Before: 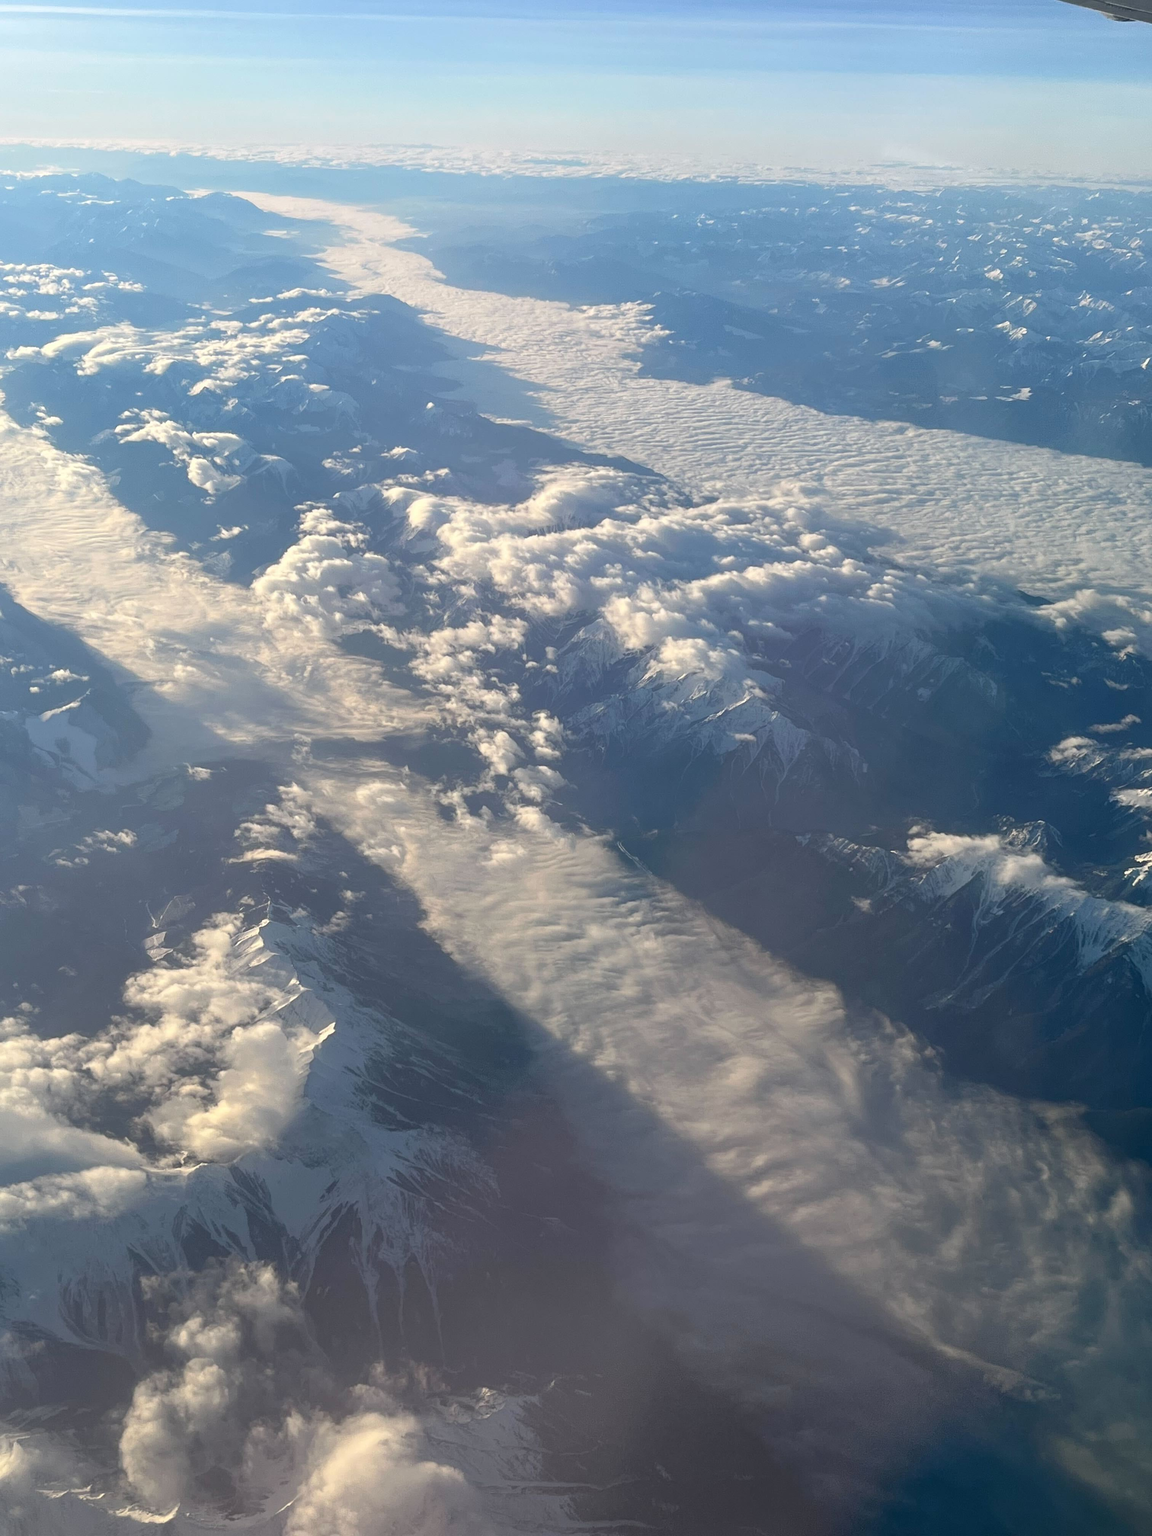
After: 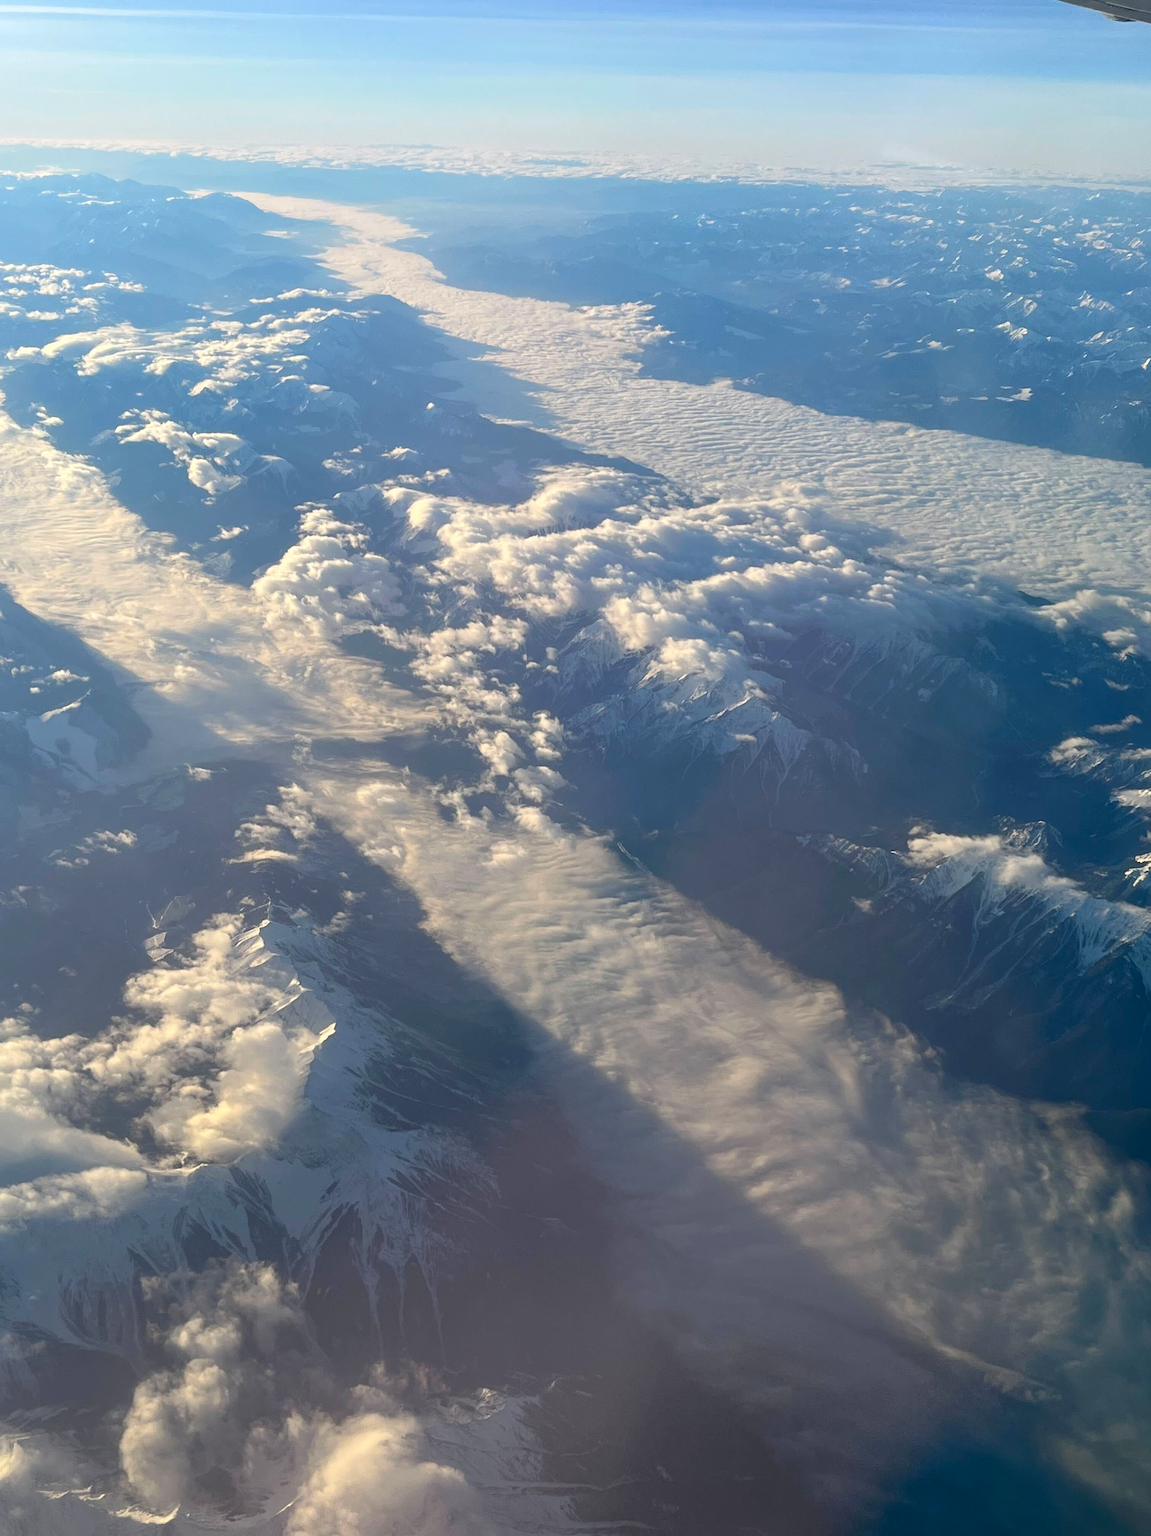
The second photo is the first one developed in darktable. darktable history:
color balance rgb: linear chroma grading › global chroma 6.48%, perceptual saturation grading › global saturation 12.96%, global vibrance 6.02%
